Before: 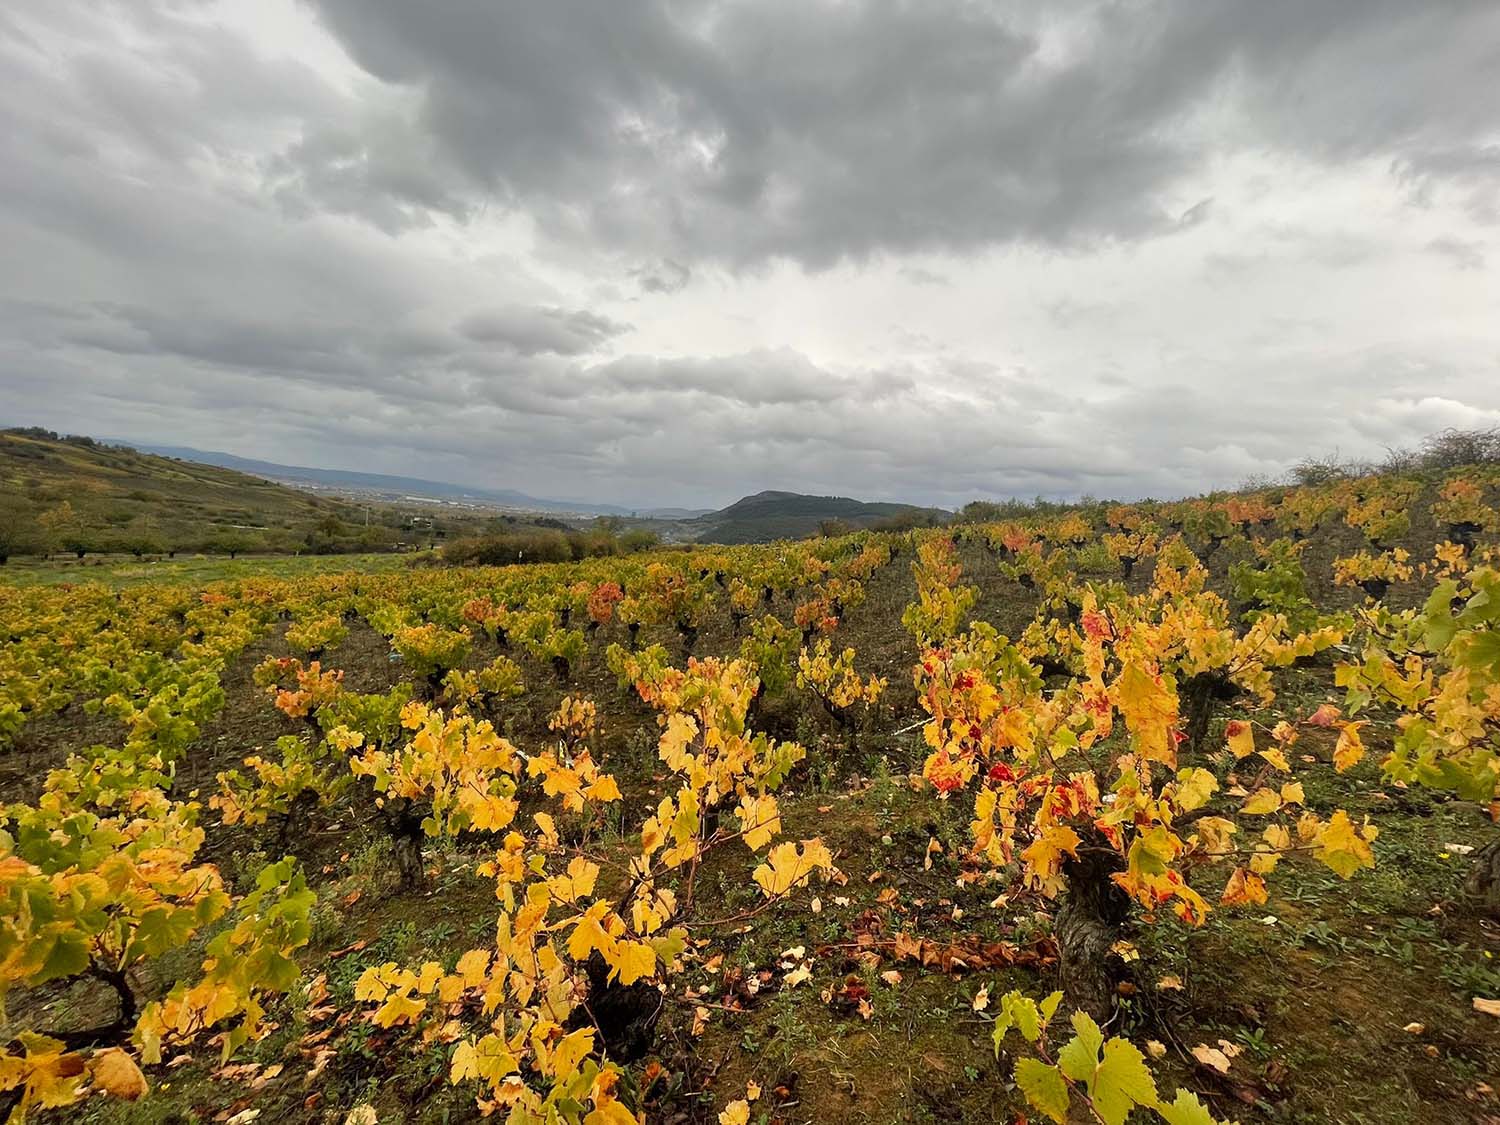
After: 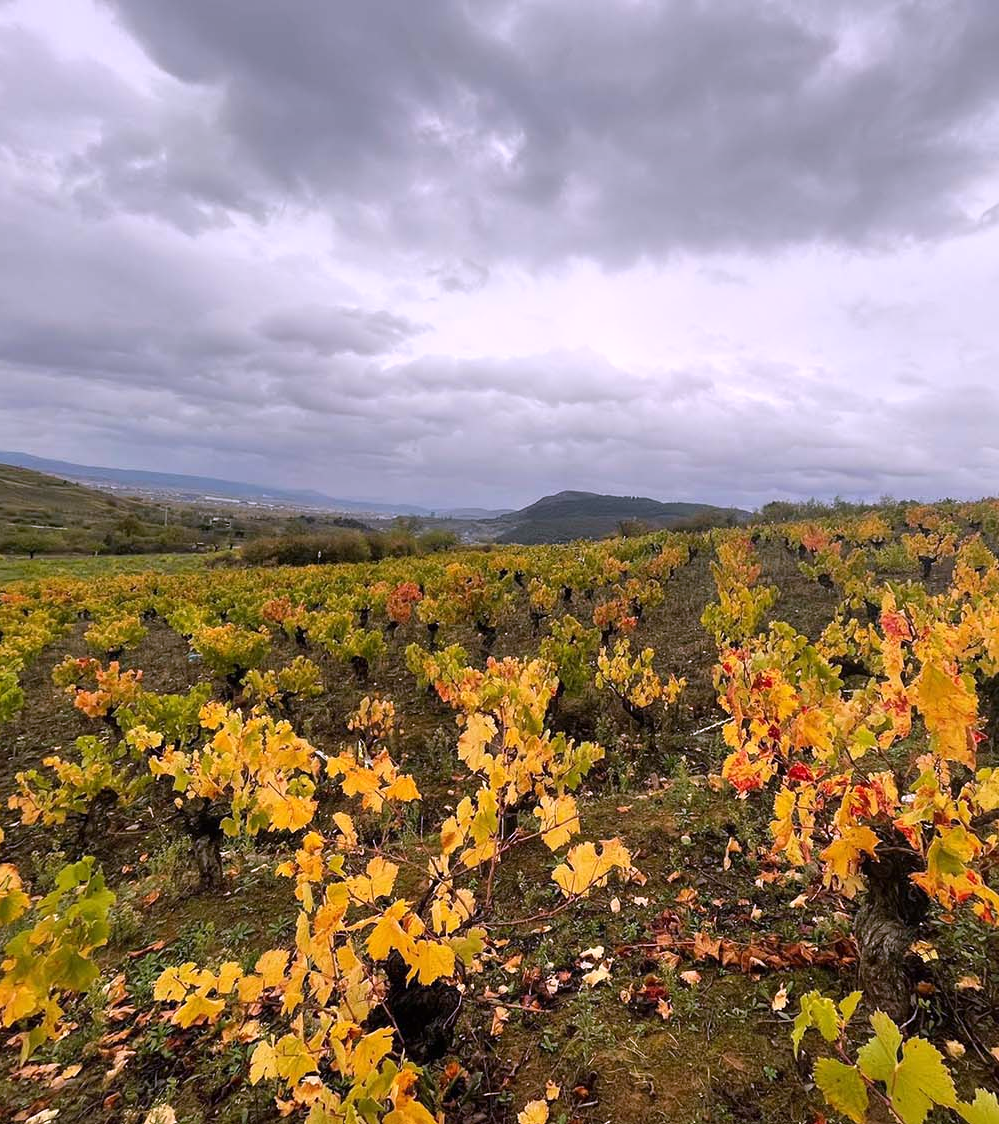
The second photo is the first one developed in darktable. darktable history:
crop and rotate: left 13.409%, right 19.924%
bloom: size 15%, threshold 97%, strength 7%
white balance: red 1.042, blue 1.17
